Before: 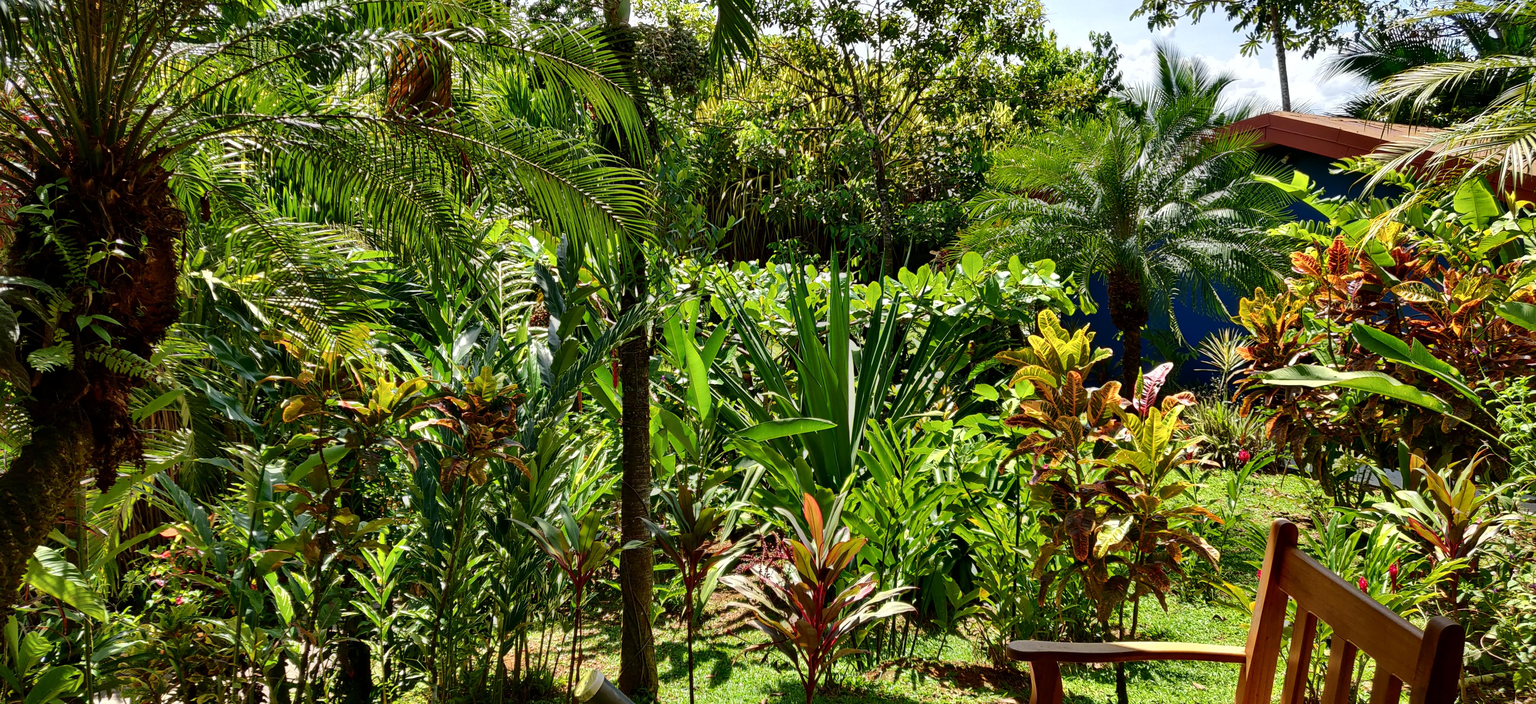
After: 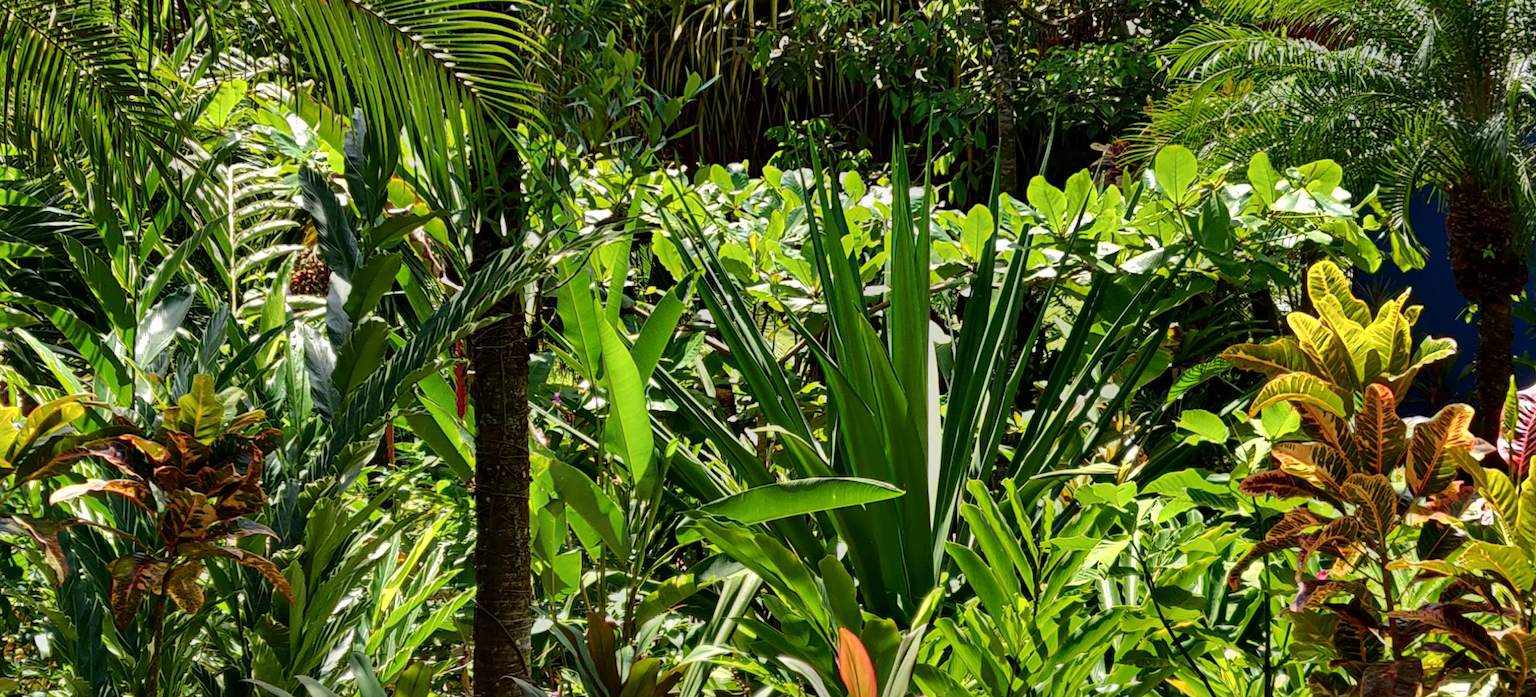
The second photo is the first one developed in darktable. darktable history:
crop: left 25.068%, top 25.48%, right 24.963%, bottom 25.017%
